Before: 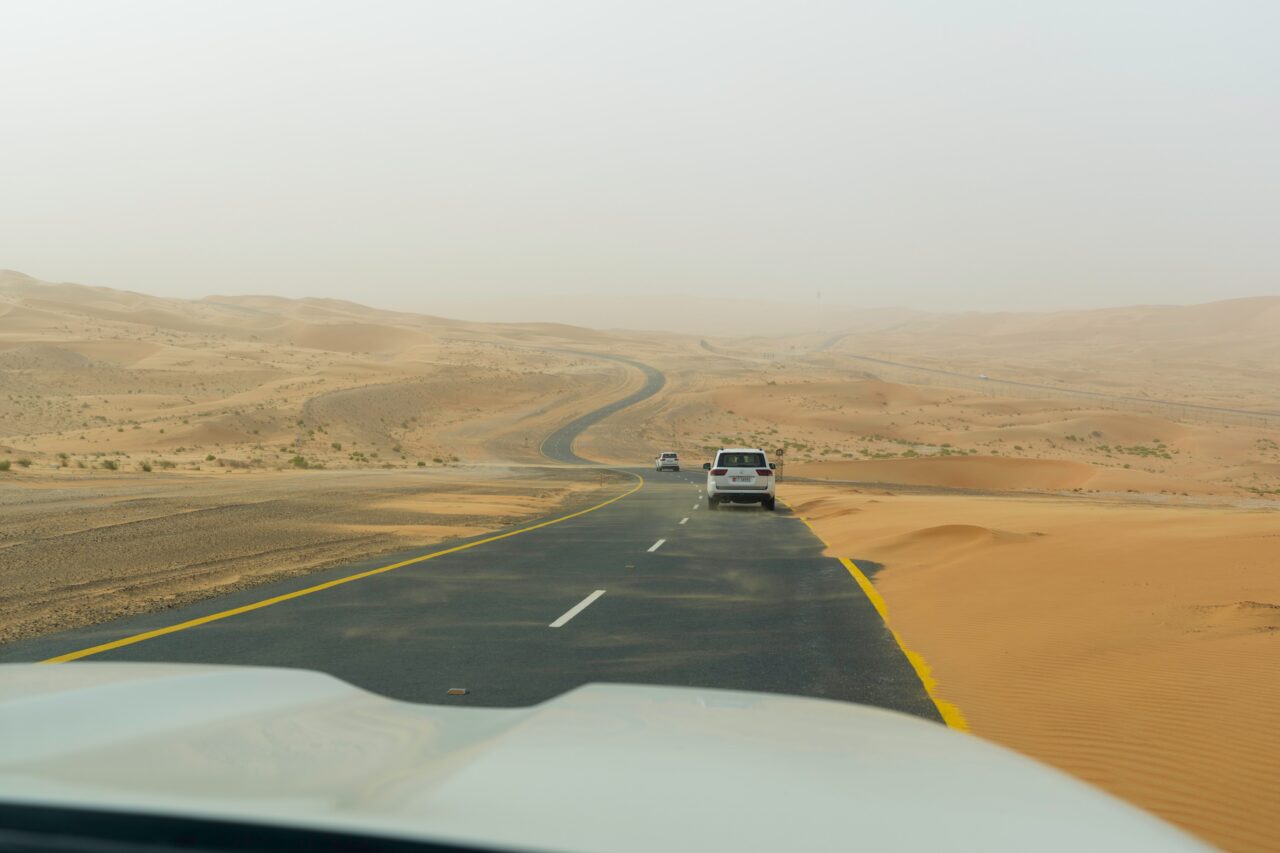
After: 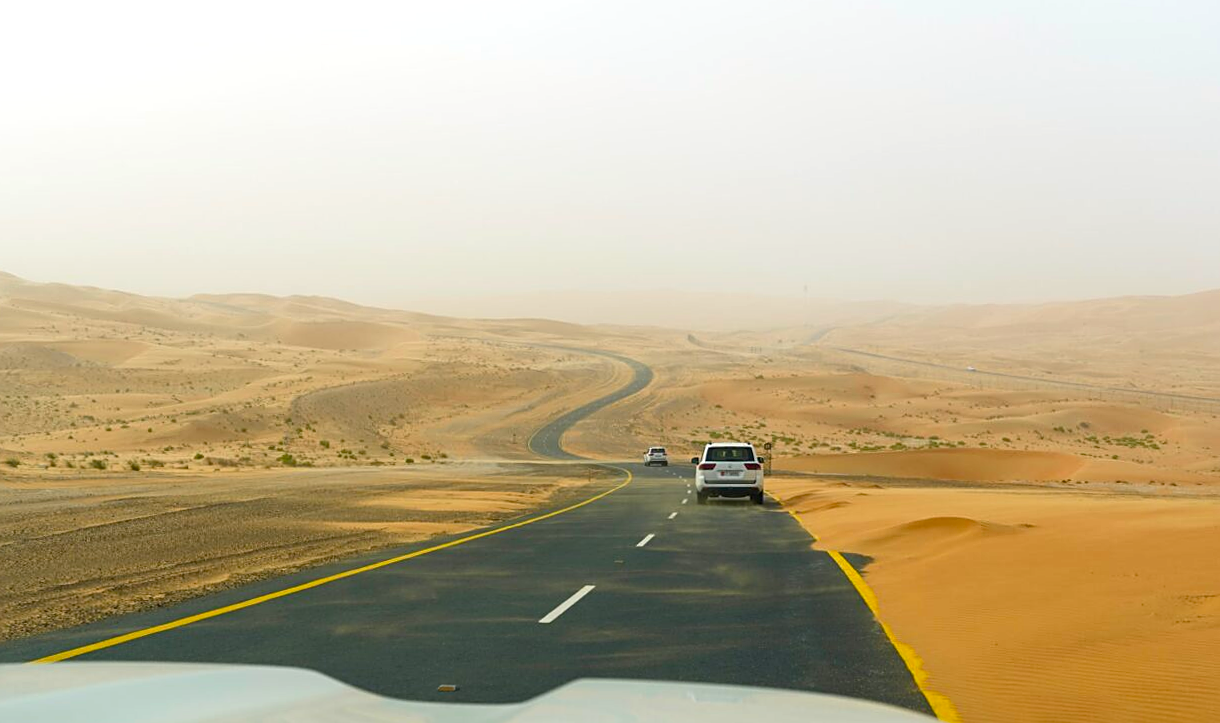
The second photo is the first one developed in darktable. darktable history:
color balance rgb: highlights gain › chroma 0.228%, highlights gain › hue 332.37°, perceptual saturation grading › global saturation 20%, perceptual saturation grading › highlights -24.778%, perceptual saturation grading › shadows 24.227%, perceptual brilliance grading › global brilliance 14.336%, perceptual brilliance grading › shadows -34.538%, contrast -9.47%
sharpen: on, module defaults
crop and rotate: angle 0.484°, left 0.324%, right 3.116%, bottom 14.109%
contrast brightness saturation: contrast 0.076, saturation 0.203
